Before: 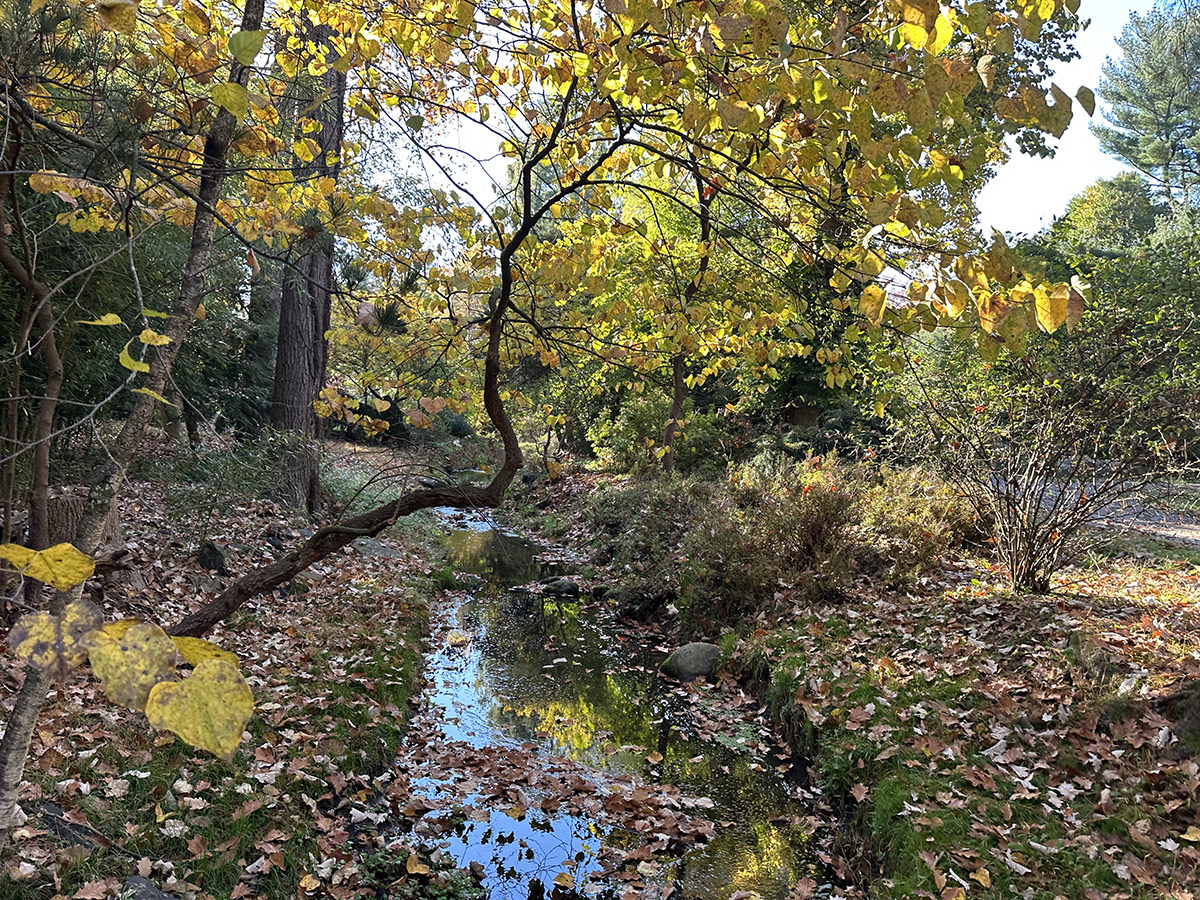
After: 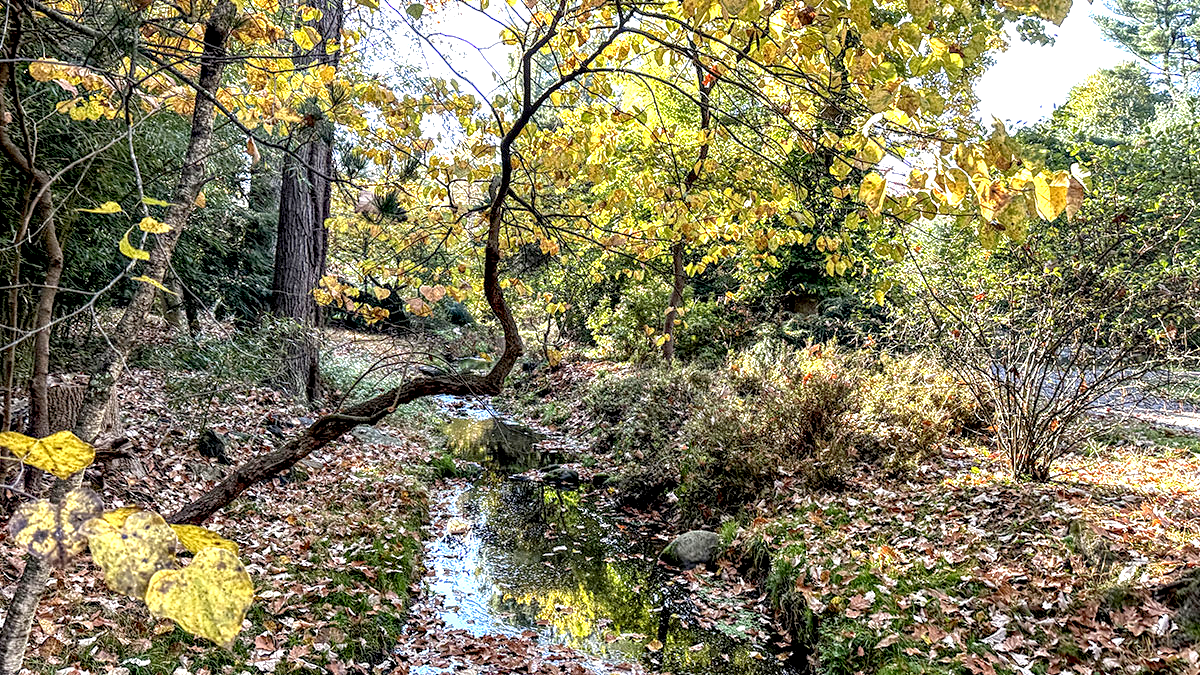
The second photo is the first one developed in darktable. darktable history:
crop and rotate: top 12.5%, bottom 12.5%
exposure: black level correction 0.01, exposure 1 EV, compensate highlight preservation false
local contrast: highlights 0%, shadows 0%, detail 182%
